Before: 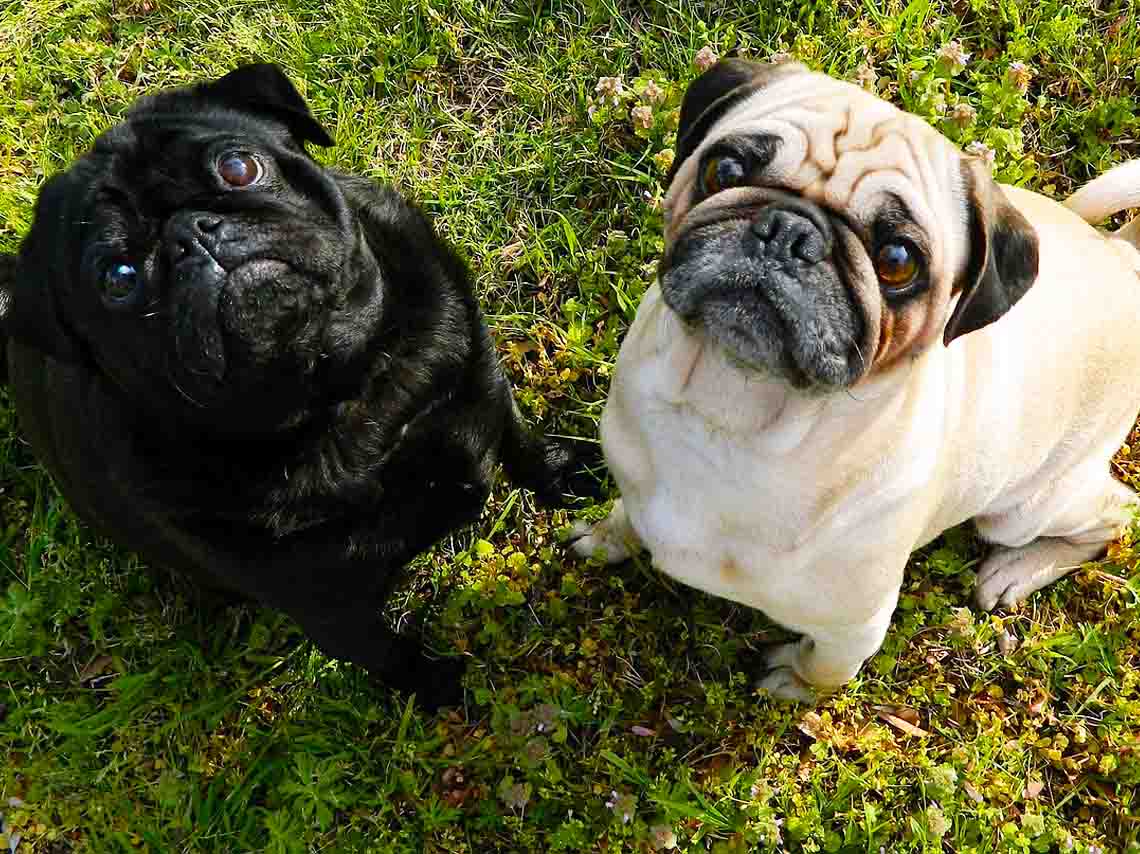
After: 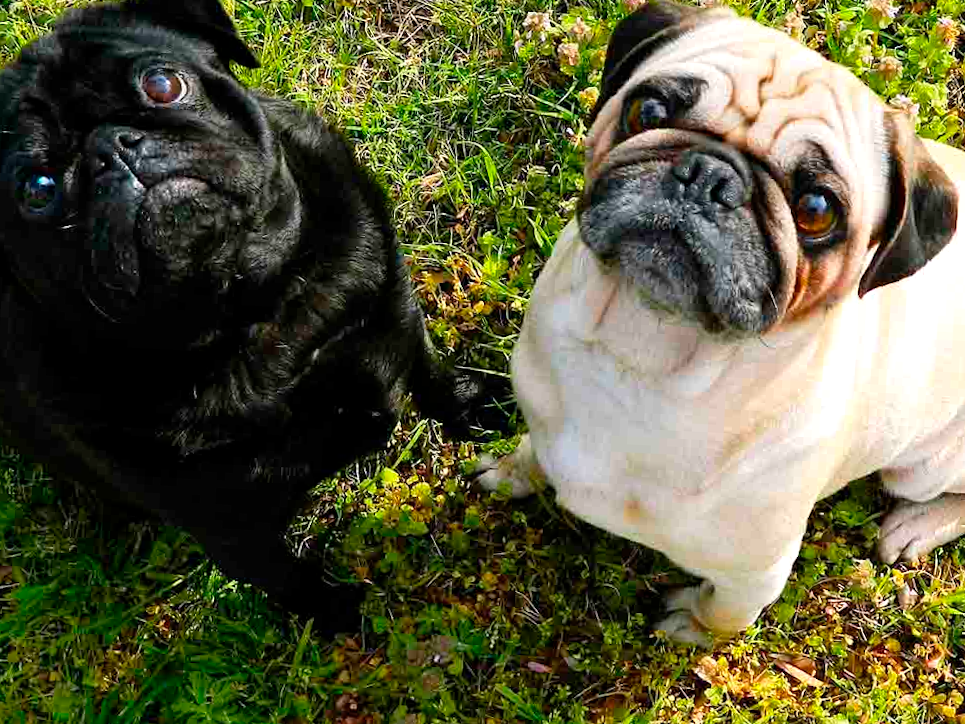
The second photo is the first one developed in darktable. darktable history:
crop and rotate: angle -2.83°, left 5.111%, top 5.172%, right 4.741%, bottom 4.504%
exposure: exposure 0.132 EV, compensate highlight preservation false
